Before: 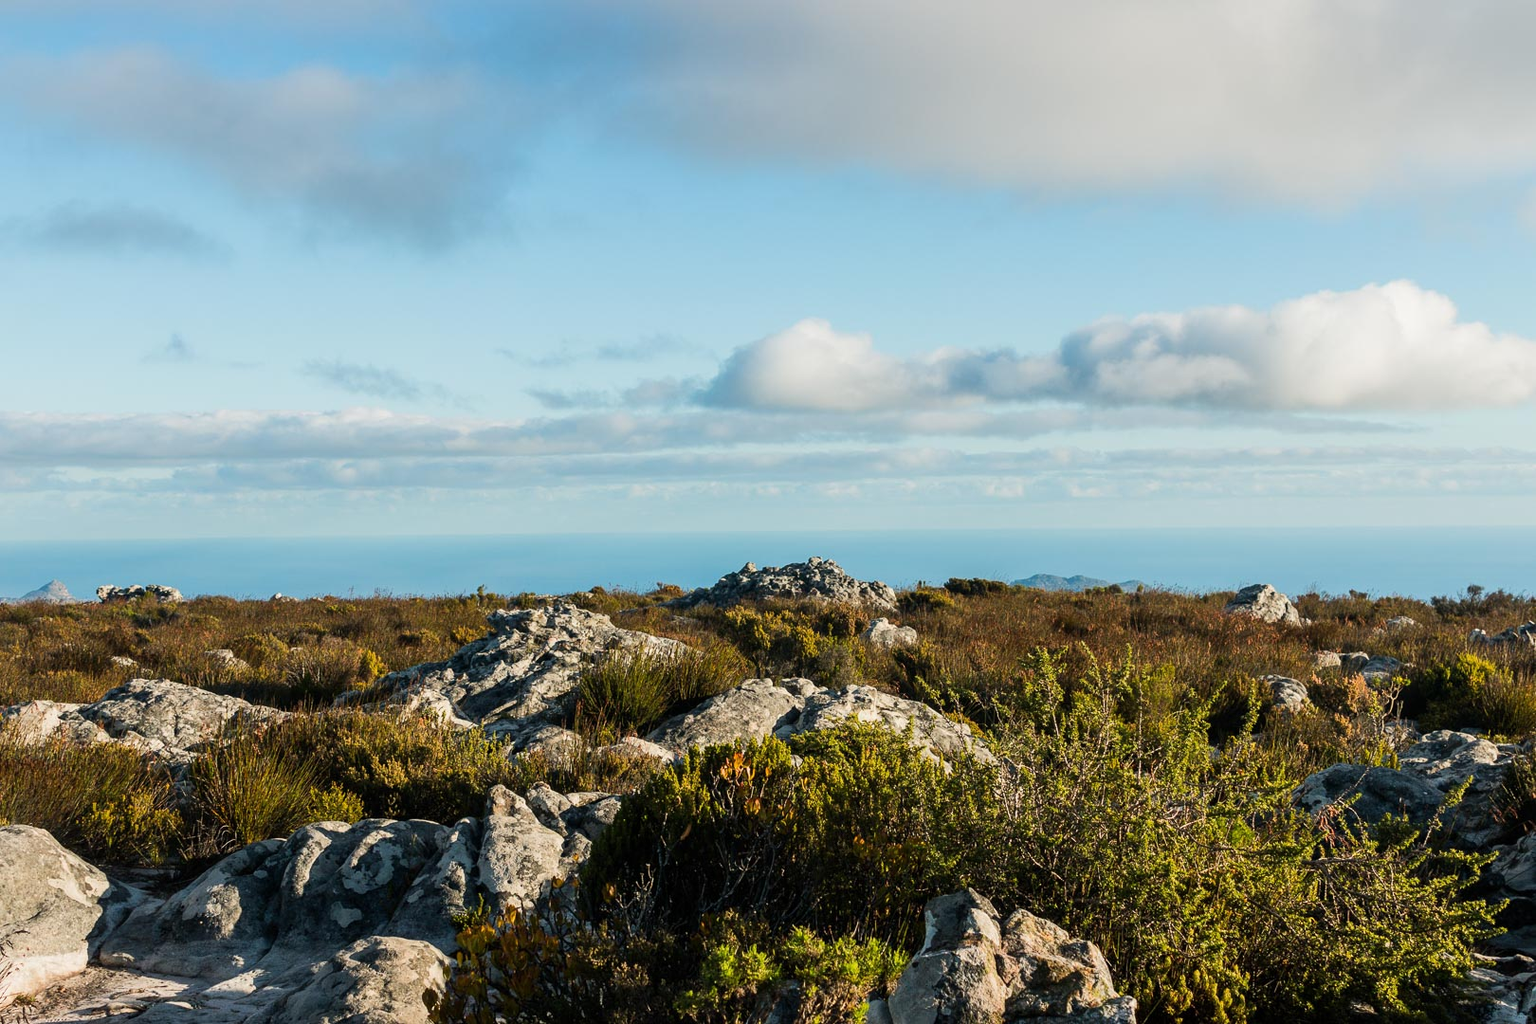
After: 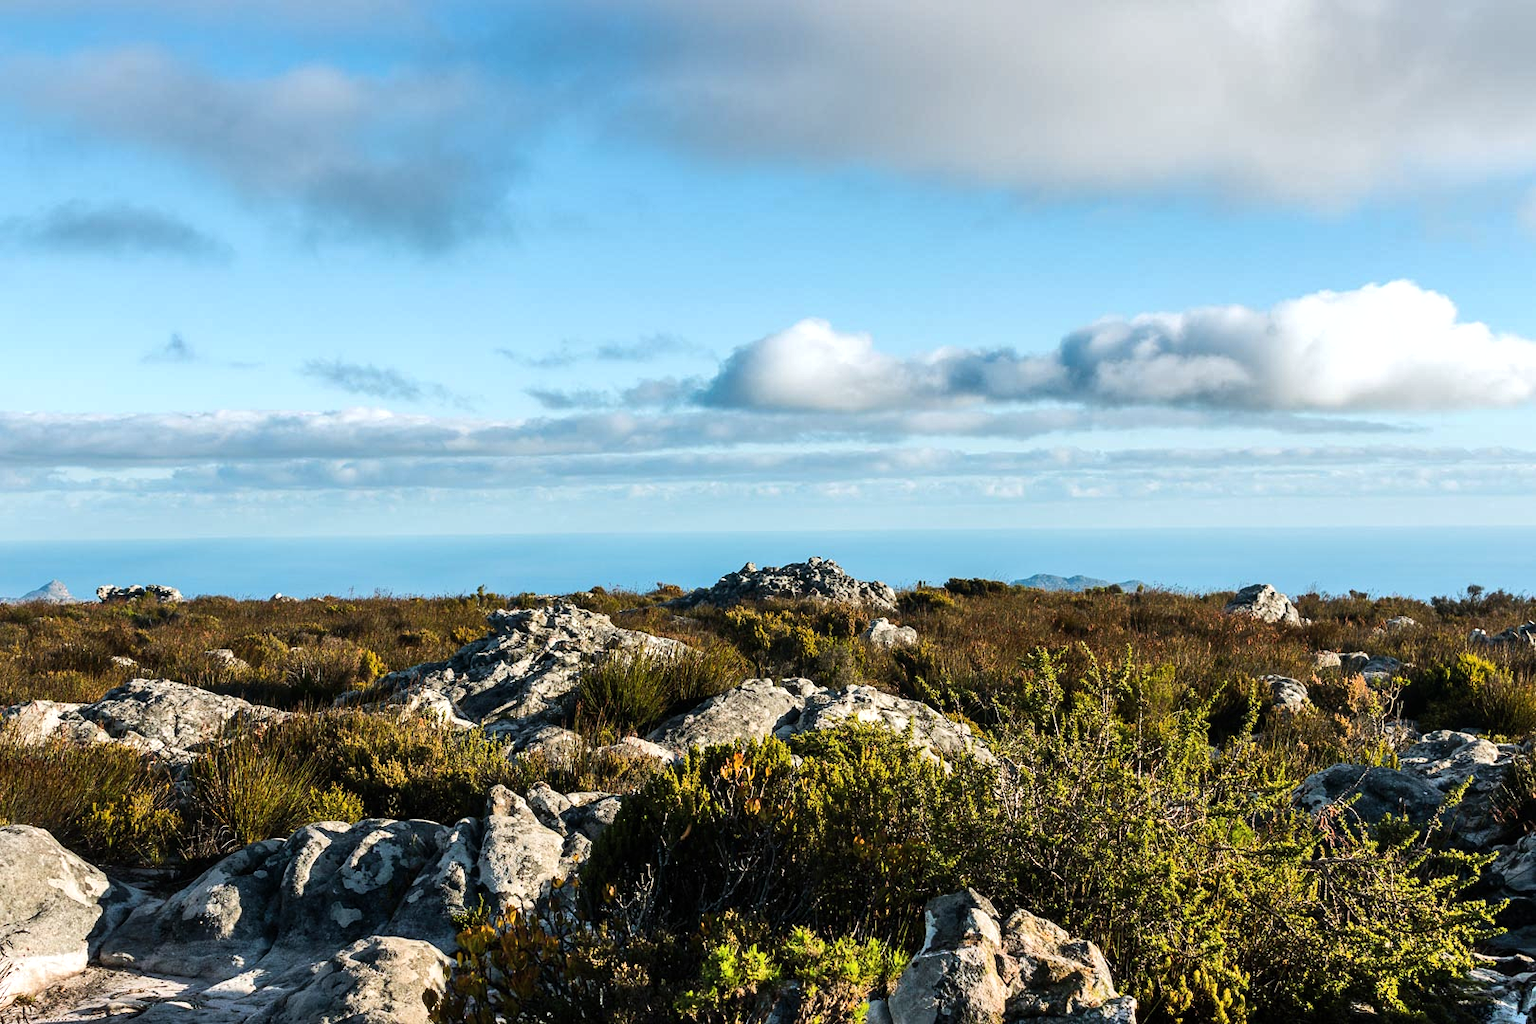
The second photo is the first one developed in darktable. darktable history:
shadows and highlights: soften with gaussian
tone equalizer: -8 EV -0.417 EV, -7 EV -0.389 EV, -6 EV -0.333 EV, -5 EV -0.222 EV, -3 EV 0.222 EV, -2 EV 0.333 EV, -1 EV 0.389 EV, +0 EV 0.417 EV, edges refinement/feathering 500, mask exposure compensation -1.57 EV, preserve details no
white balance: red 0.976, blue 1.04
